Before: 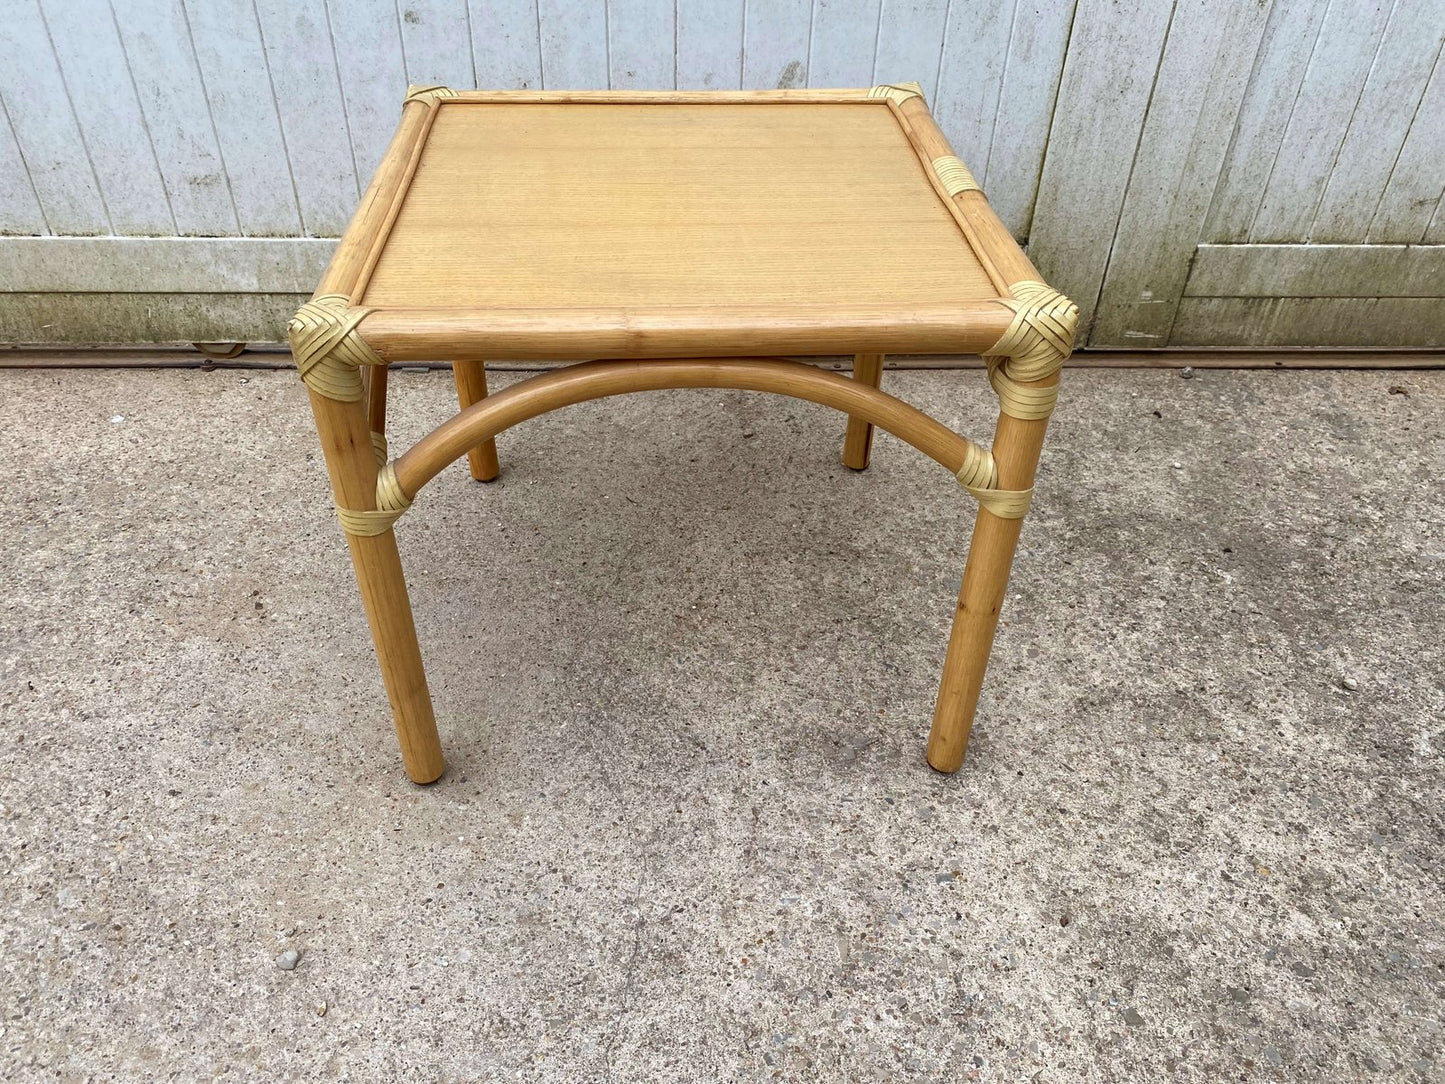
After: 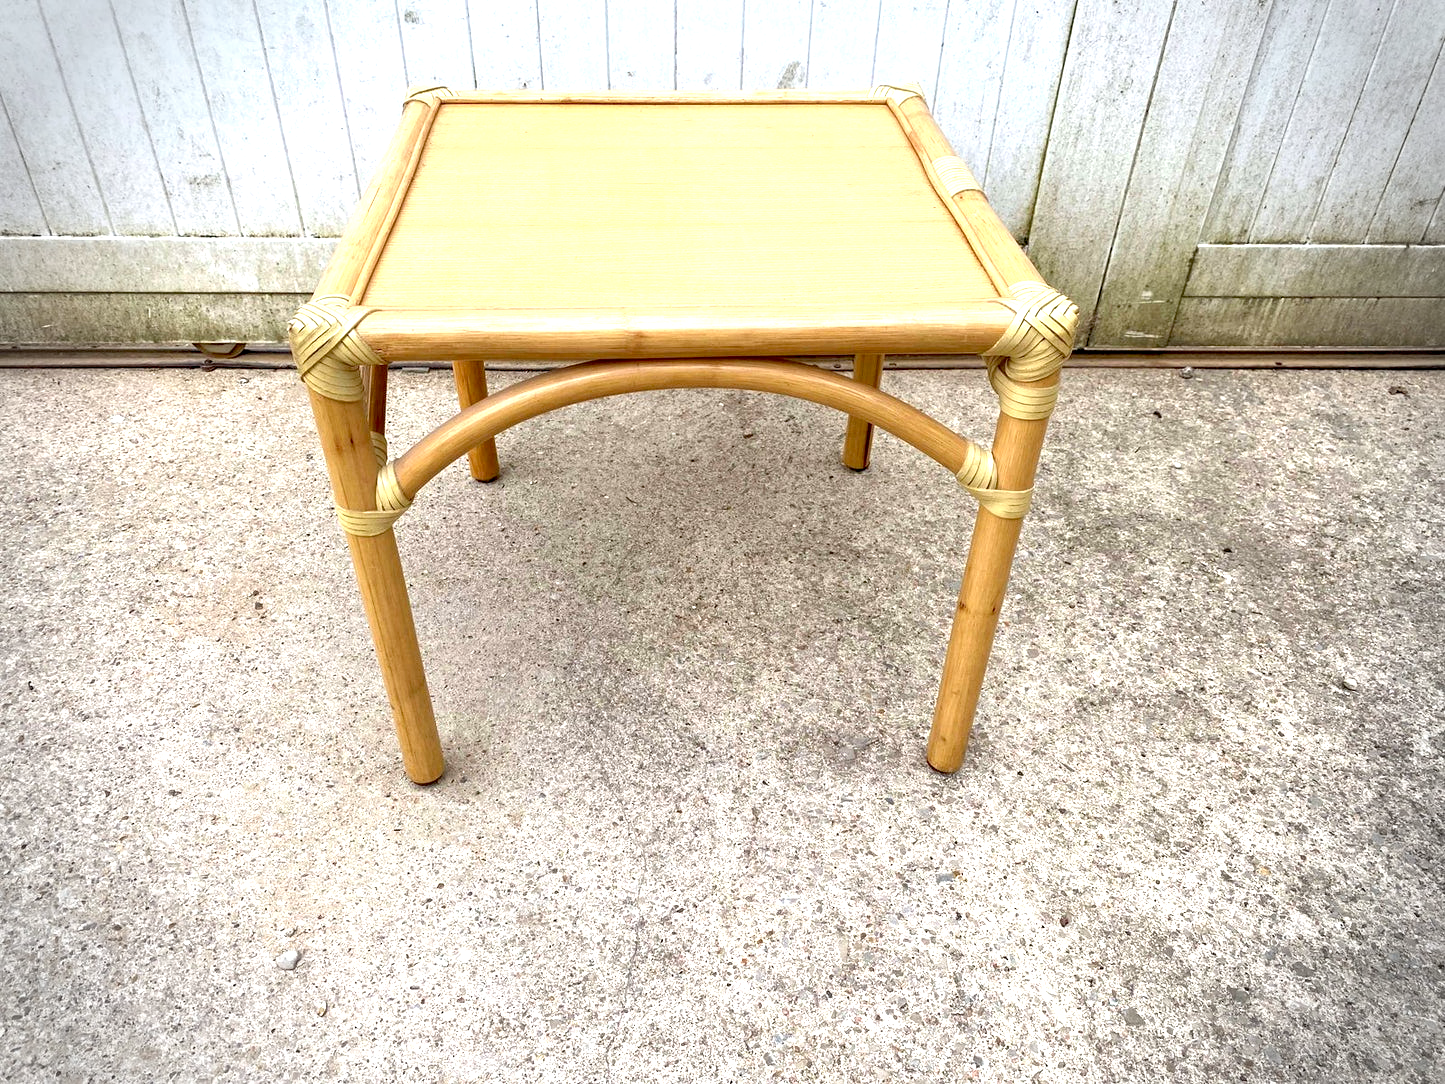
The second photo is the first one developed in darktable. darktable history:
exposure: black level correction 0.008, exposure 0.968 EV, compensate exposure bias true, compensate highlight preservation false
vignetting: fall-off radius 32.63%, unbound false
